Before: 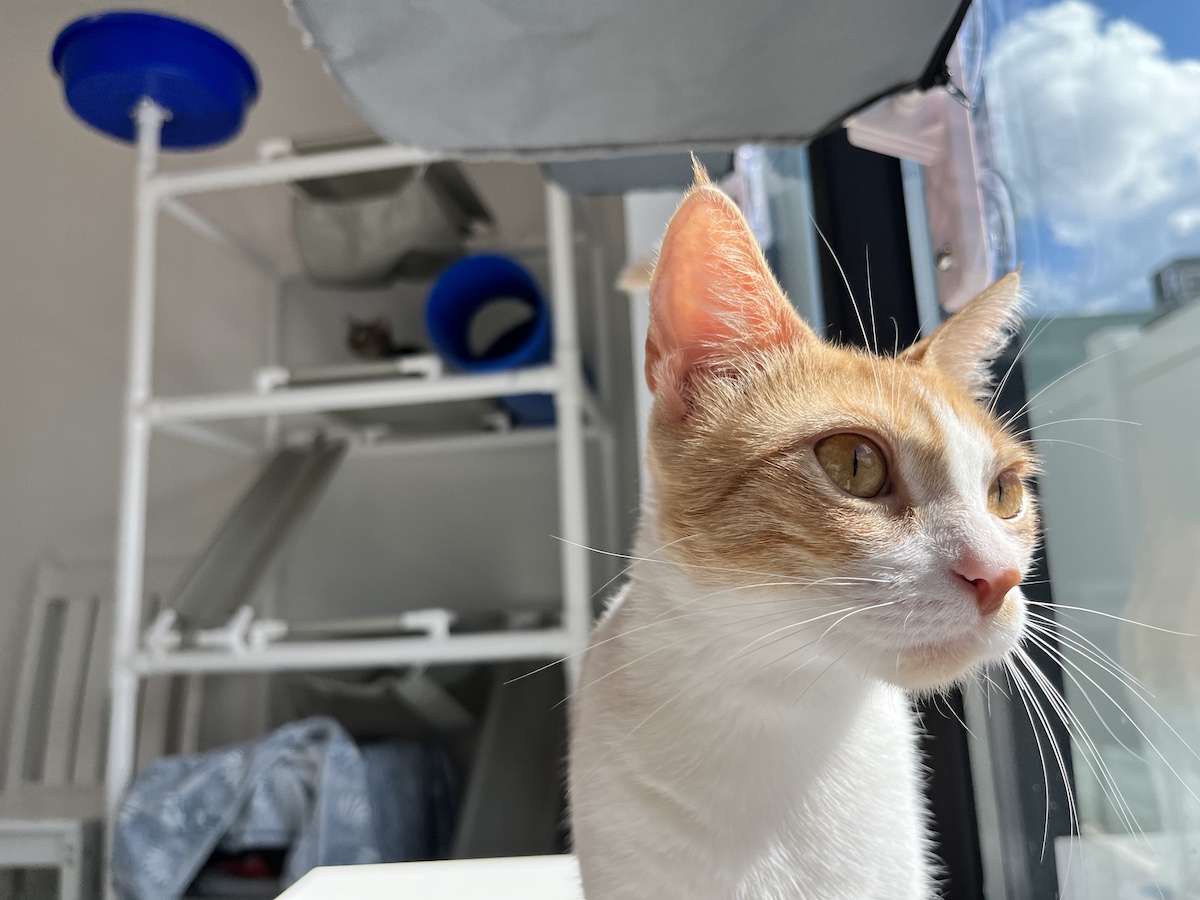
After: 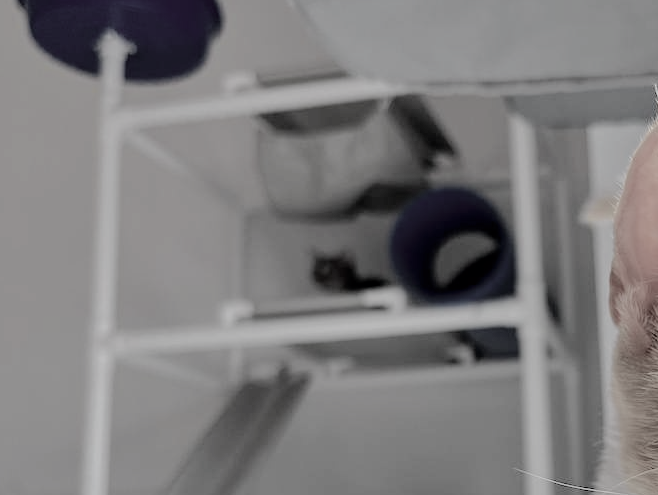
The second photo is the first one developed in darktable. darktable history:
tone curve: curves: ch0 [(0, 0) (0.105, 0.068) (0.195, 0.162) (0.283, 0.283) (0.384, 0.404) (0.485, 0.531) (0.638, 0.681) (0.795, 0.879) (1, 0.977)]; ch1 [(0, 0) (0.161, 0.092) (0.35, 0.33) (0.379, 0.401) (0.456, 0.469) (0.498, 0.503) (0.531, 0.537) (0.596, 0.621) (0.635, 0.671) (1, 1)]; ch2 [(0, 0) (0.371, 0.362) (0.437, 0.437) (0.483, 0.484) (0.53, 0.515) (0.56, 0.58) (0.622, 0.606) (1, 1)], color space Lab, independent channels, preserve colors none
crop and rotate: left 3.044%, top 7.527%, right 42.068%, bottom 37.363%
color correction: highlights b* -0.004, saturation 0.228
filmic rgb: black relative exposure -7.02 EV, white relative exposure 6.04 EV, target black luminance 0%, hardness 2.77, latitude 62.08%, contrast 0.695, highlights saturation mix 11.24%, shadows ↔ highlights balance -0.049%, color science v6 (2022)
